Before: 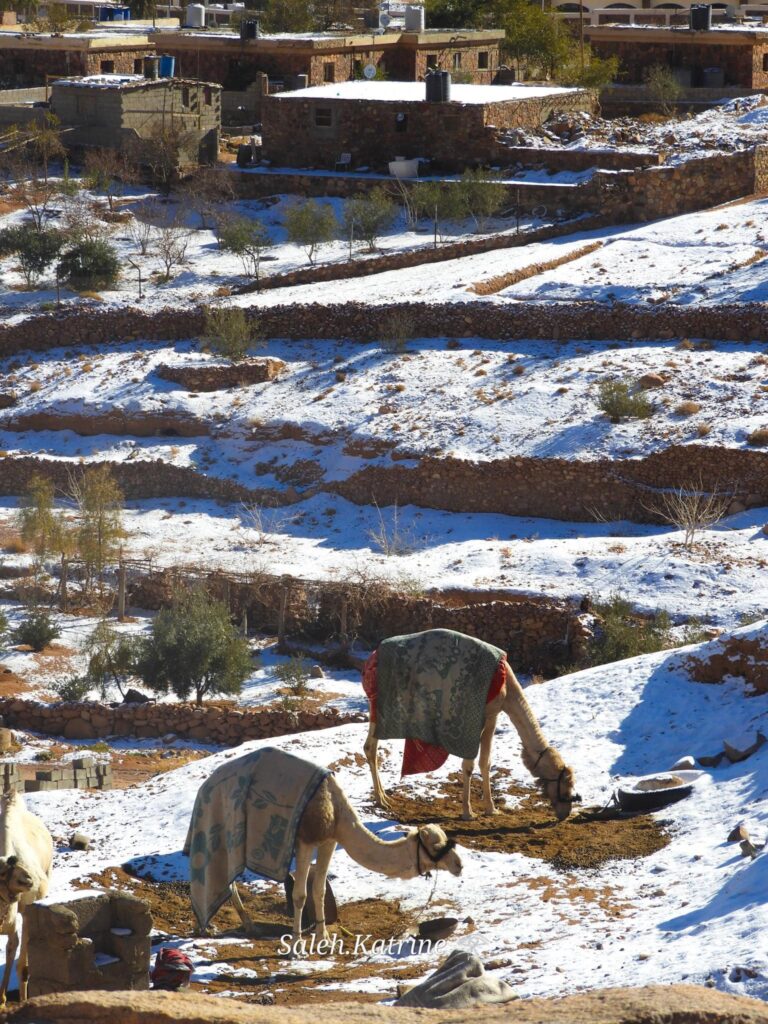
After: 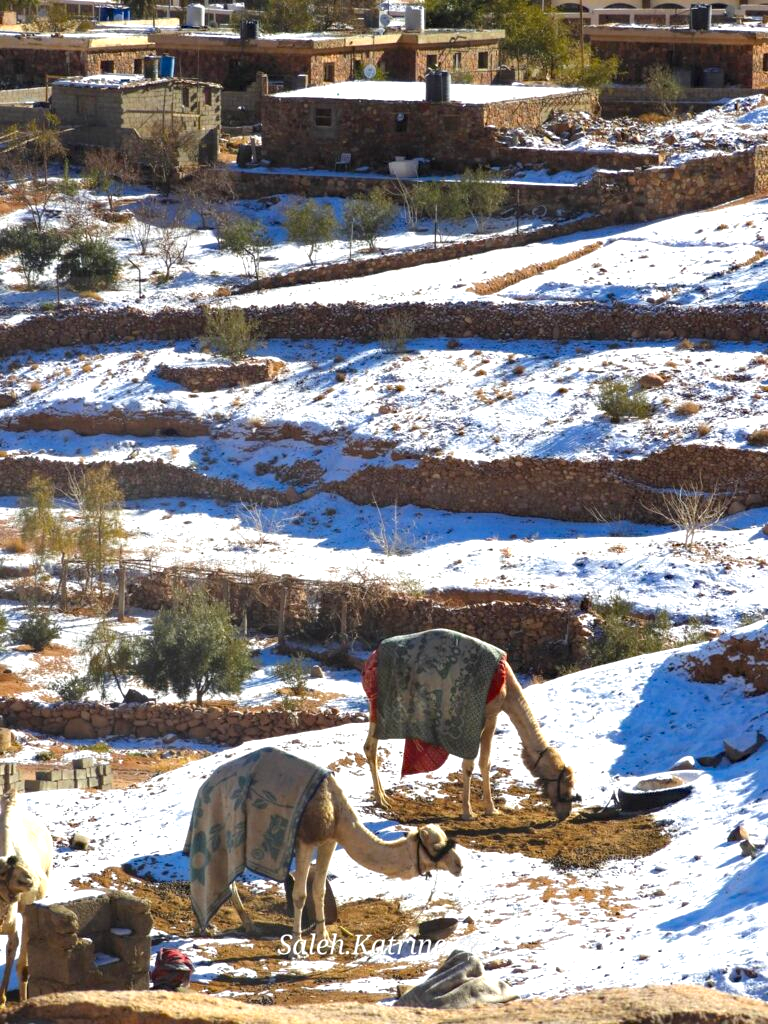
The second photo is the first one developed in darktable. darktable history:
exposure: black level correction 0, exposure 0.6 EV, compensate exposure bias true, compensate highlight preservation false
haze removal: on, module defaults
local contrast: highlights 100%, shadows 100%, detail 120%, midtone range 0.2
